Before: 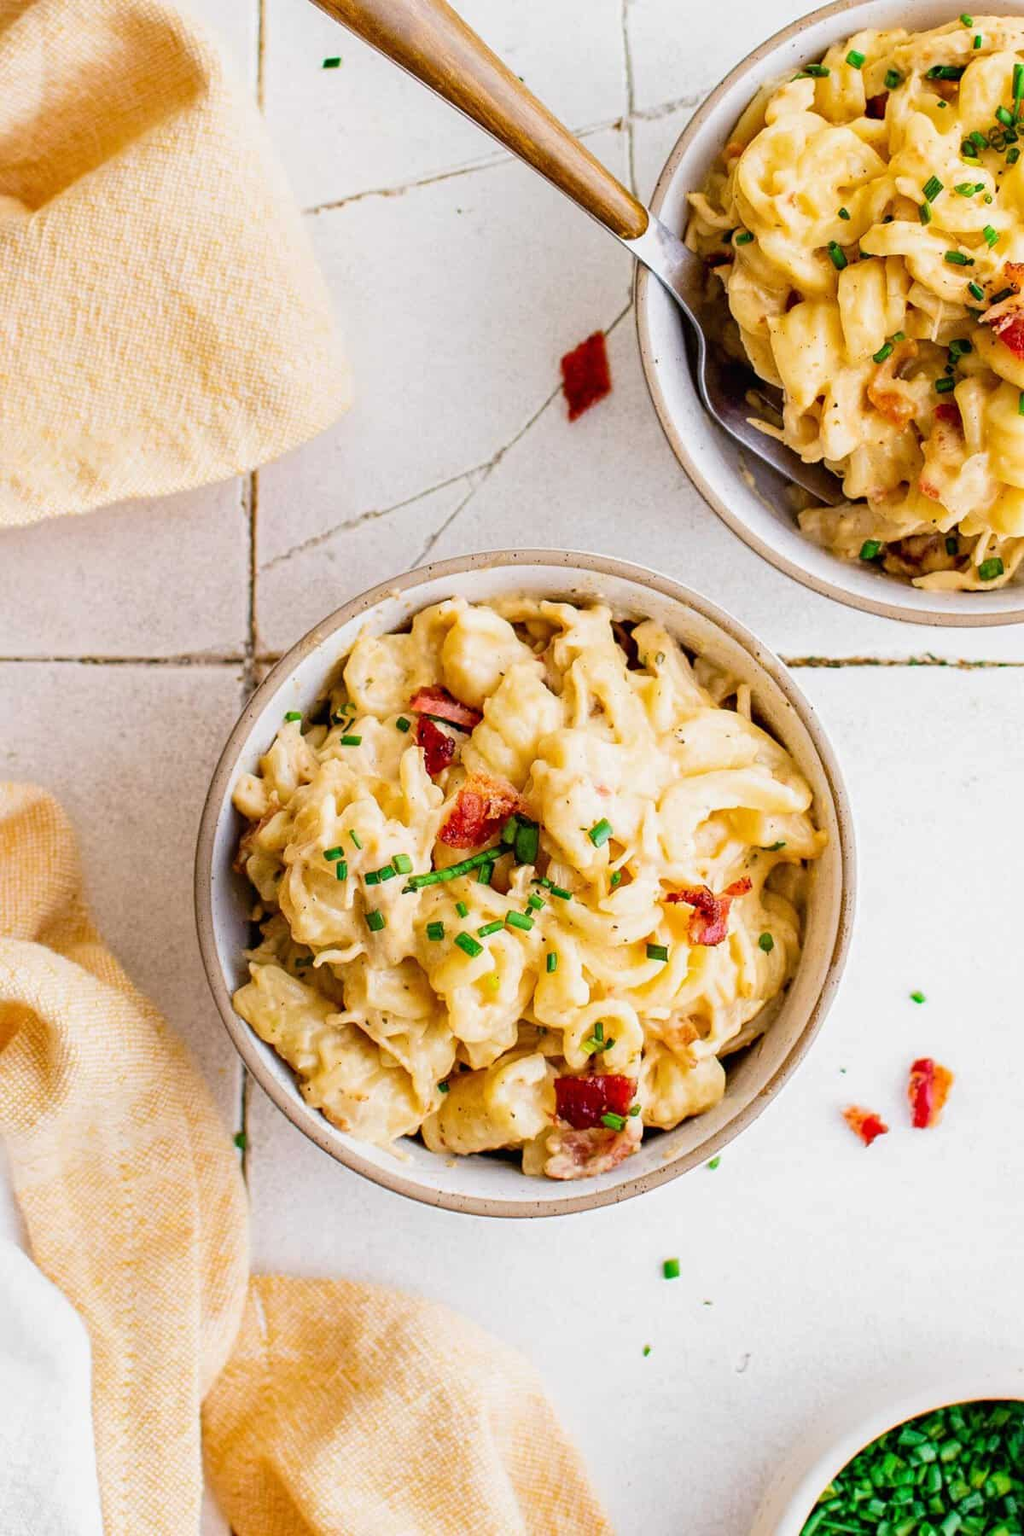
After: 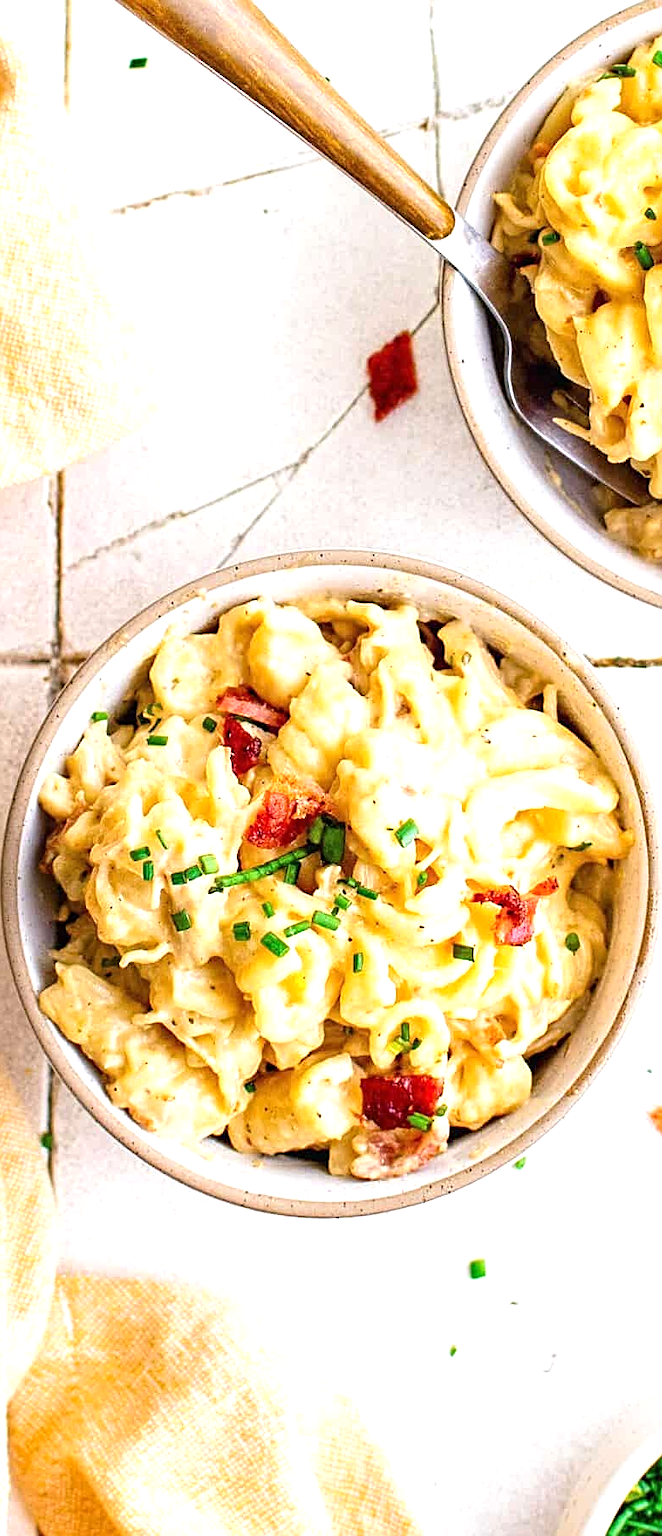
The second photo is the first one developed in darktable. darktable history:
exposure: exposure 0.638 EV, compensate highlight preservation false
local contrast: highlights 100%, shadows 98%, detail 120%, midtone range 0.2
sharpen: on, module defaults
crop and rotate: left 18.93%, right 16.375%
